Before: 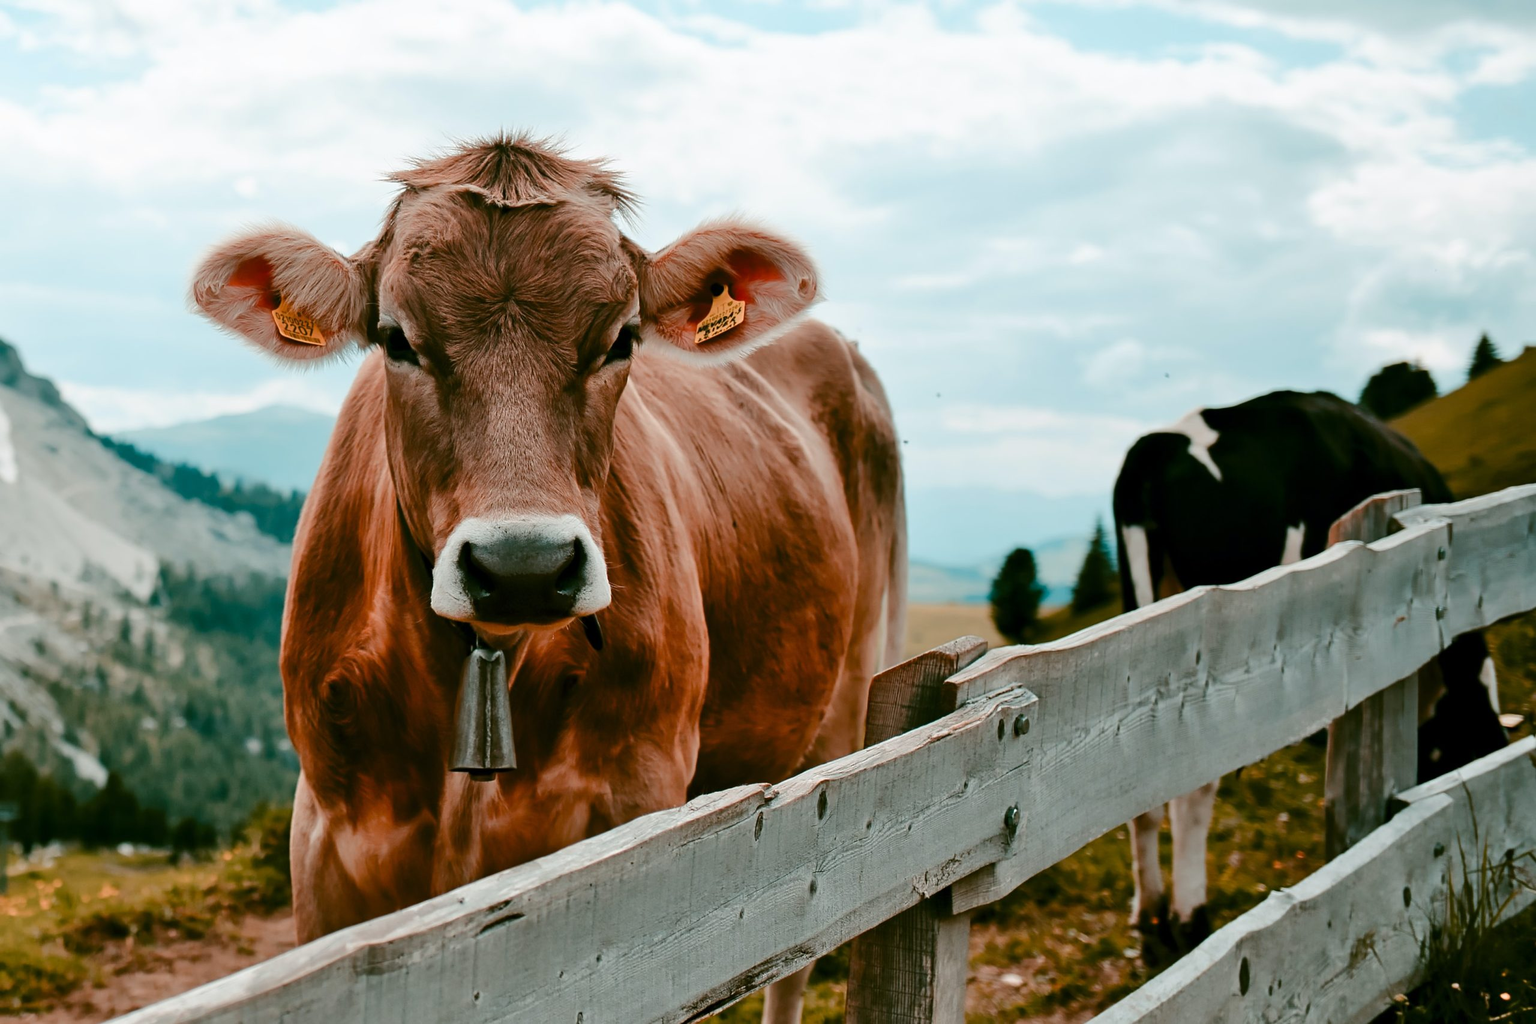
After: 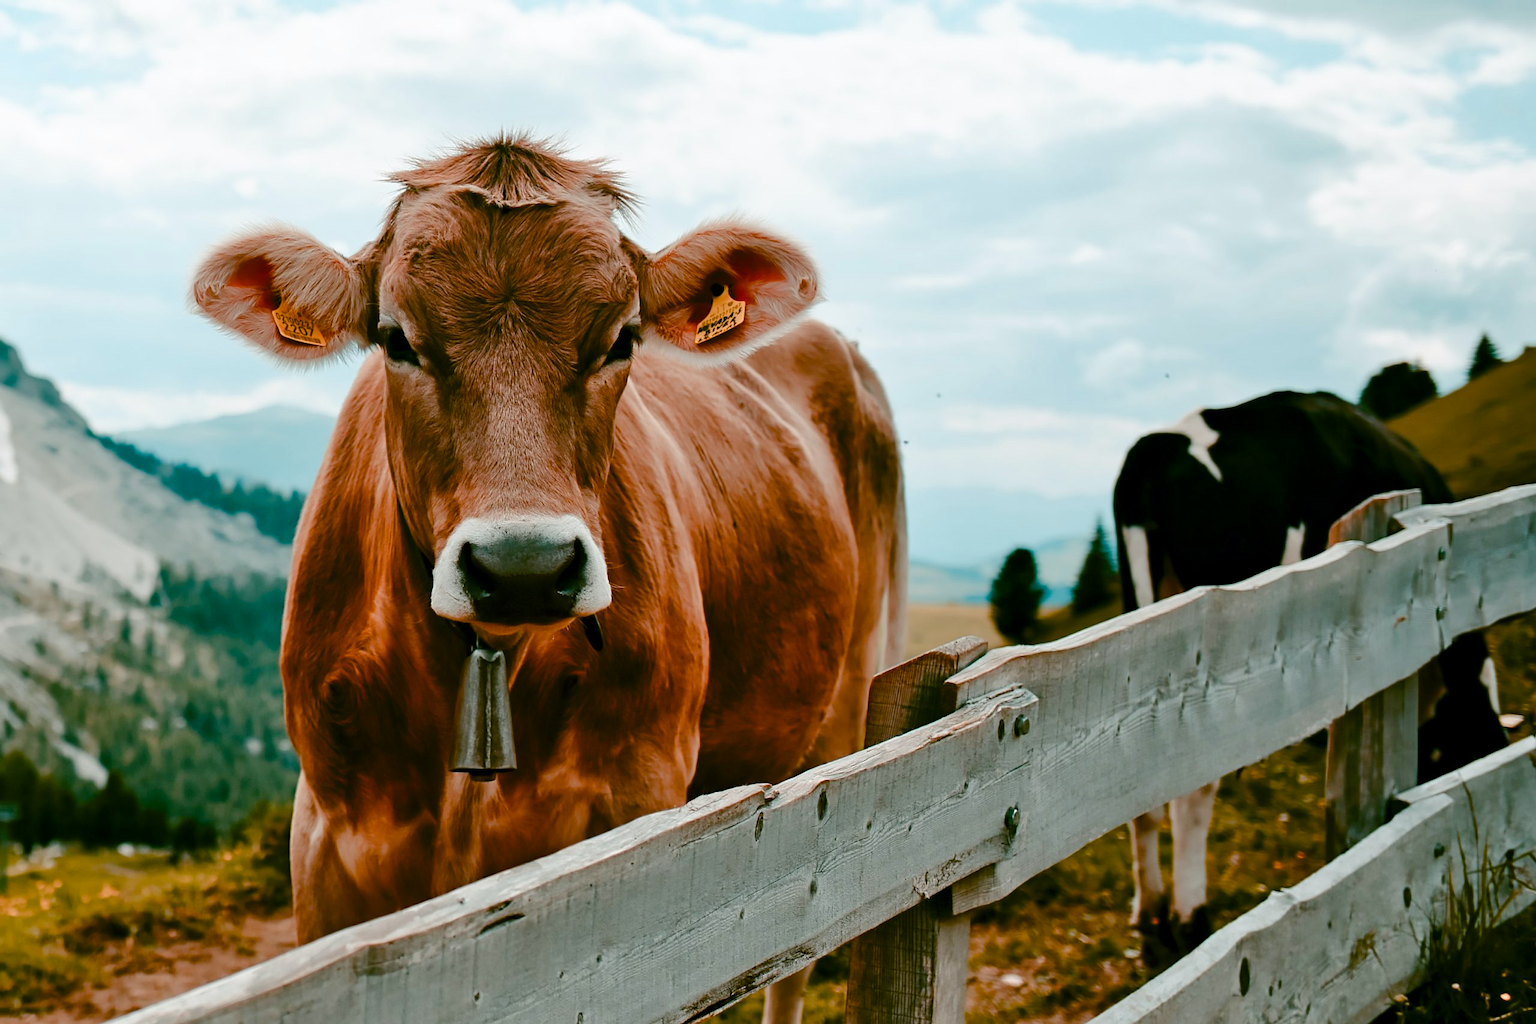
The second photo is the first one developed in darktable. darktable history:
color contrast: green-magenta contrast 0.96
color balance rgb: perceptual saturation grading › global saturation 20%, perceptual saturation grading › highlights -25%, perceptual saturation grading › shadows 50%
